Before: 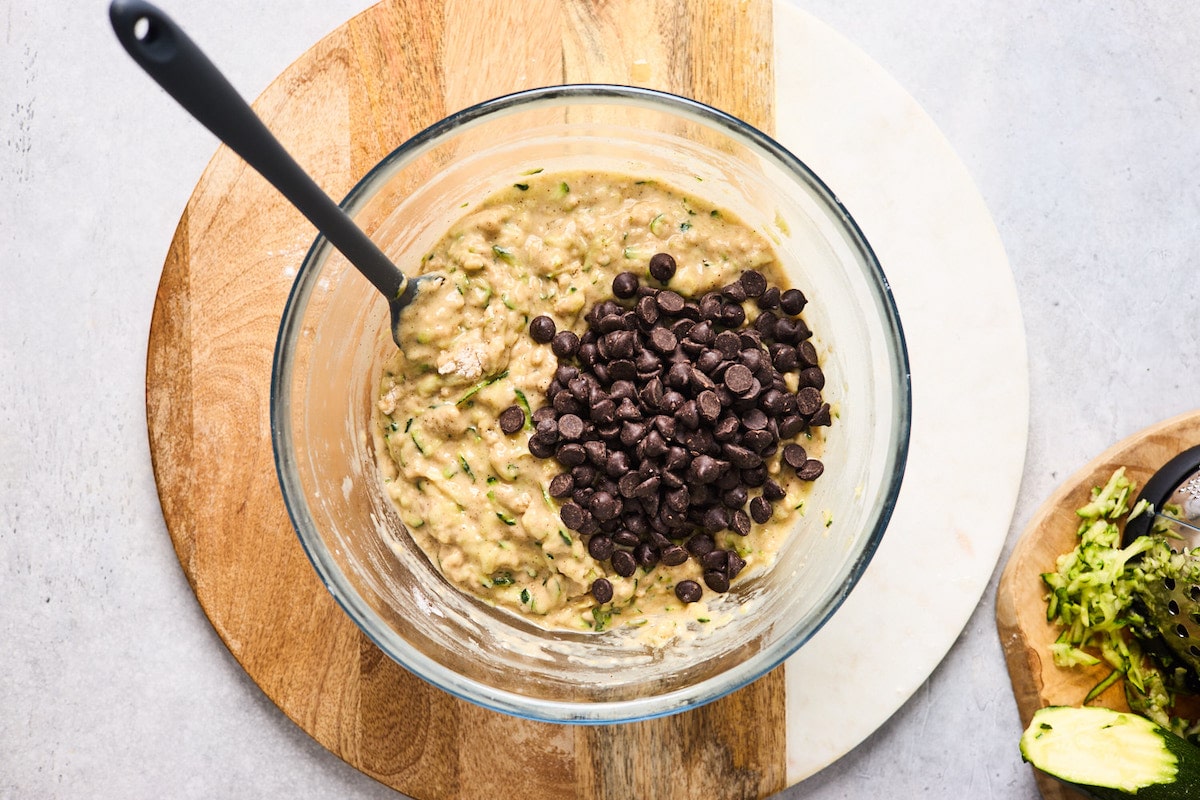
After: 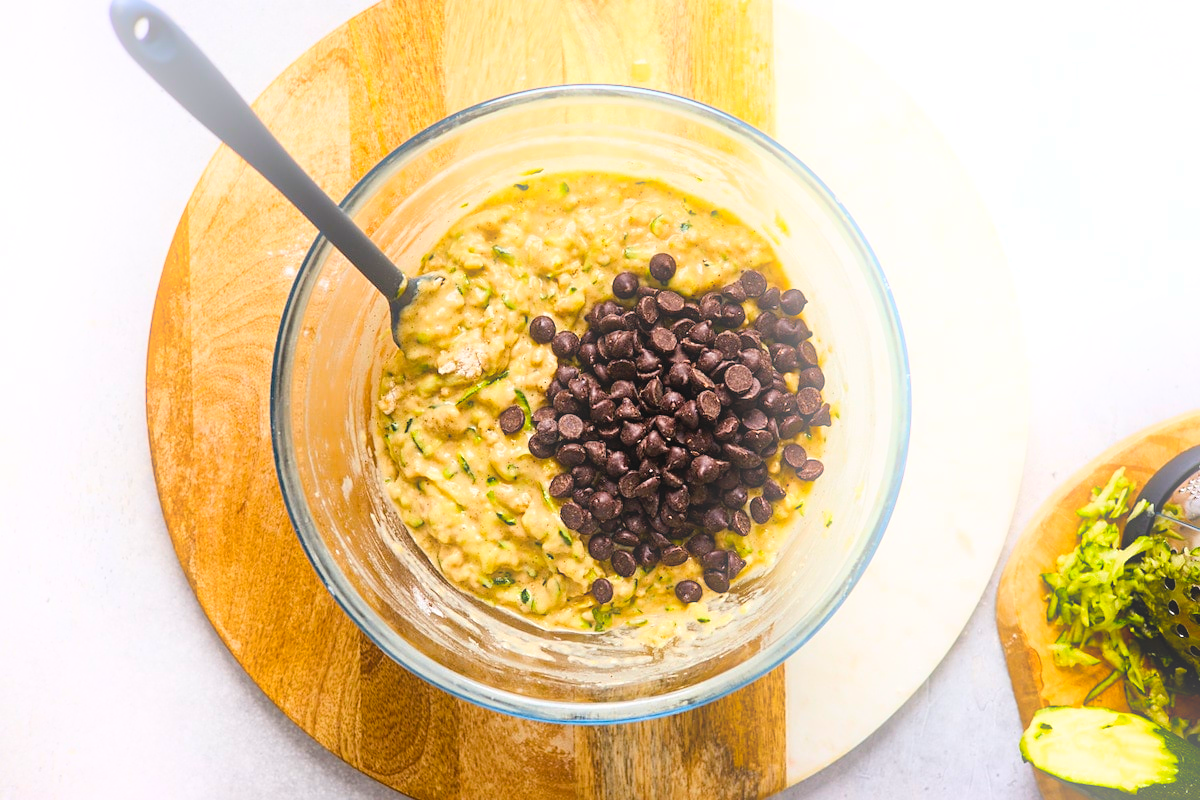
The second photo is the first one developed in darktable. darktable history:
color balance rgb: perceptual saturation grading › global saturation 40%, global vibrance 15%
sharpen: amount 0.2
bloom: size 16%, threshold 98%, strength 20%
